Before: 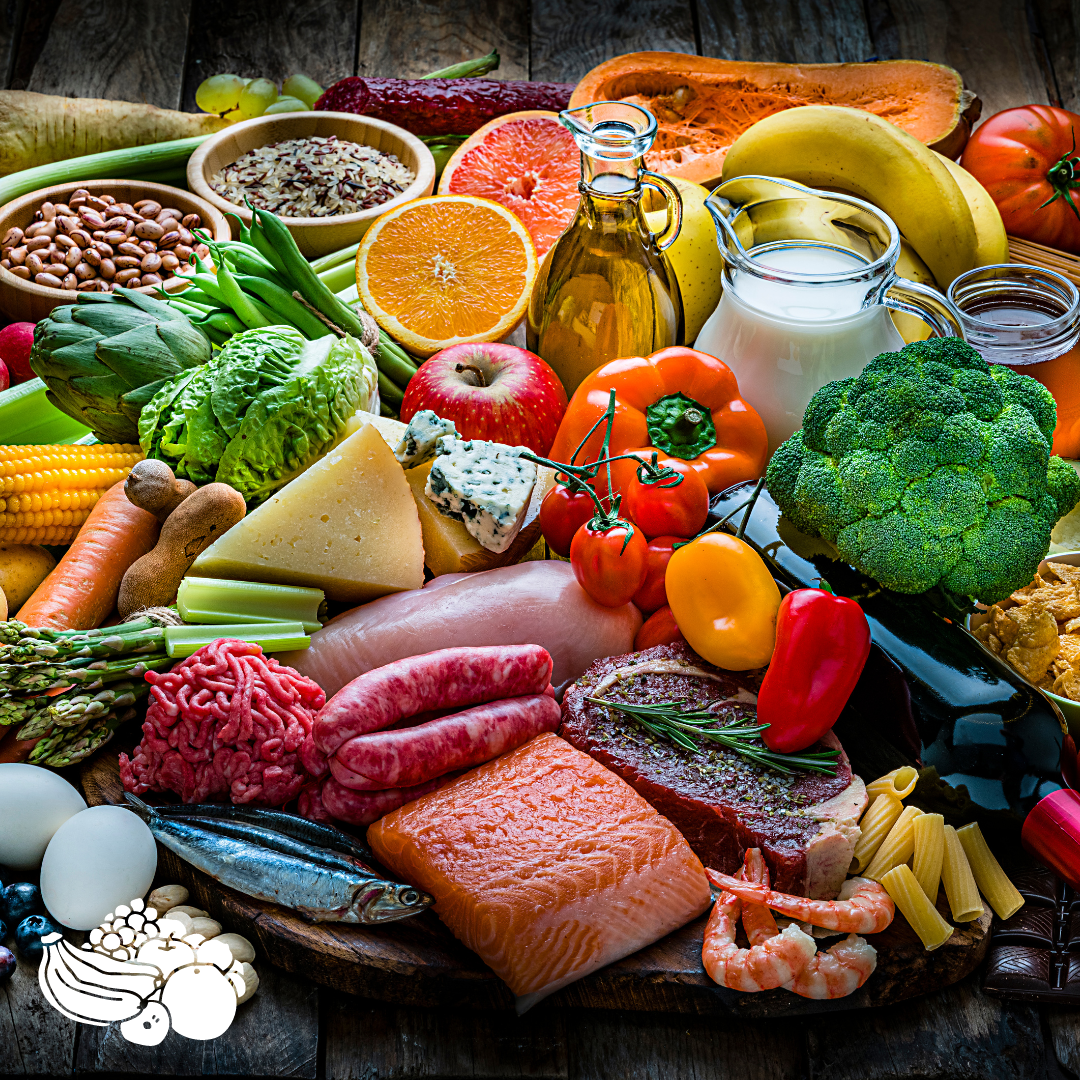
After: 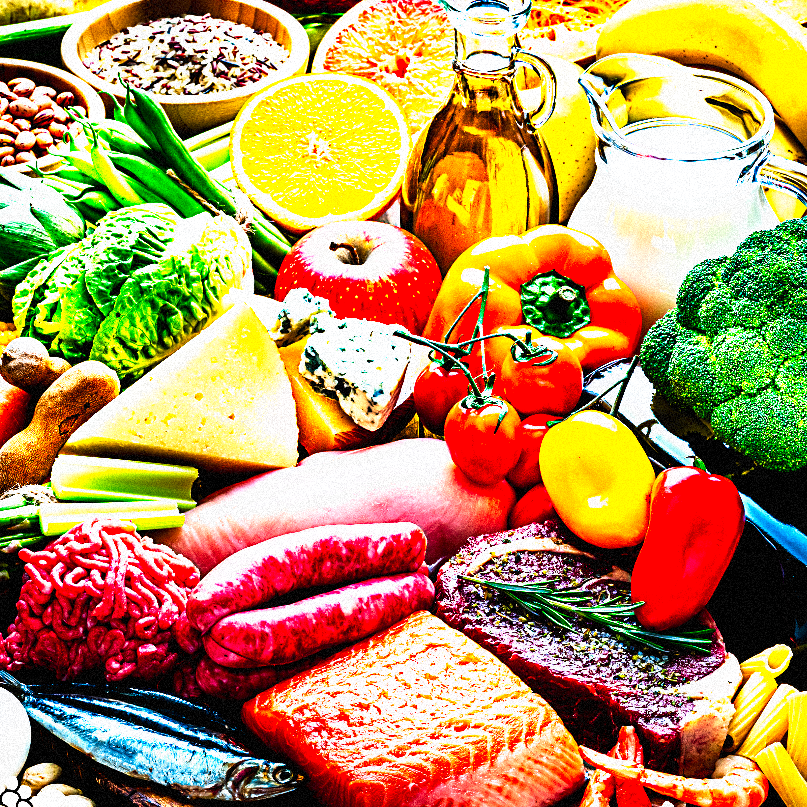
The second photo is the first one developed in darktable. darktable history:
white balance: red 1.009, blue 1.027
exposure: black level correction 0, exposure 0.7 EV, compensate exposure bias true, compensate highlight preservation false
crop and rotate: left 11.831%, top 11.346%, right 13.429%, bottom 13.899%
tone curve: curves: ch0 [(0, 0) (0.003, 0) (0.011, 0) (0.025, 0) (0.044, 0.001) (0.069, 0.003) (0.1, 0.003) (0.136, 0.006) (0.177, 0.014) (0.224, 0.056) (0.277, 0.128) (0.335, 0.218) (0.399, 0.346) (0.468, 0.512) (0.543, 0.713) (0.623, 0.898) (0.709, 0.987) (0.801, 0.99) (0.898, 0.99) (1, 1)], preserve colors none
grain: coarseness 9.38 ISO, strength 34.99%, mid-tones bias 0%
